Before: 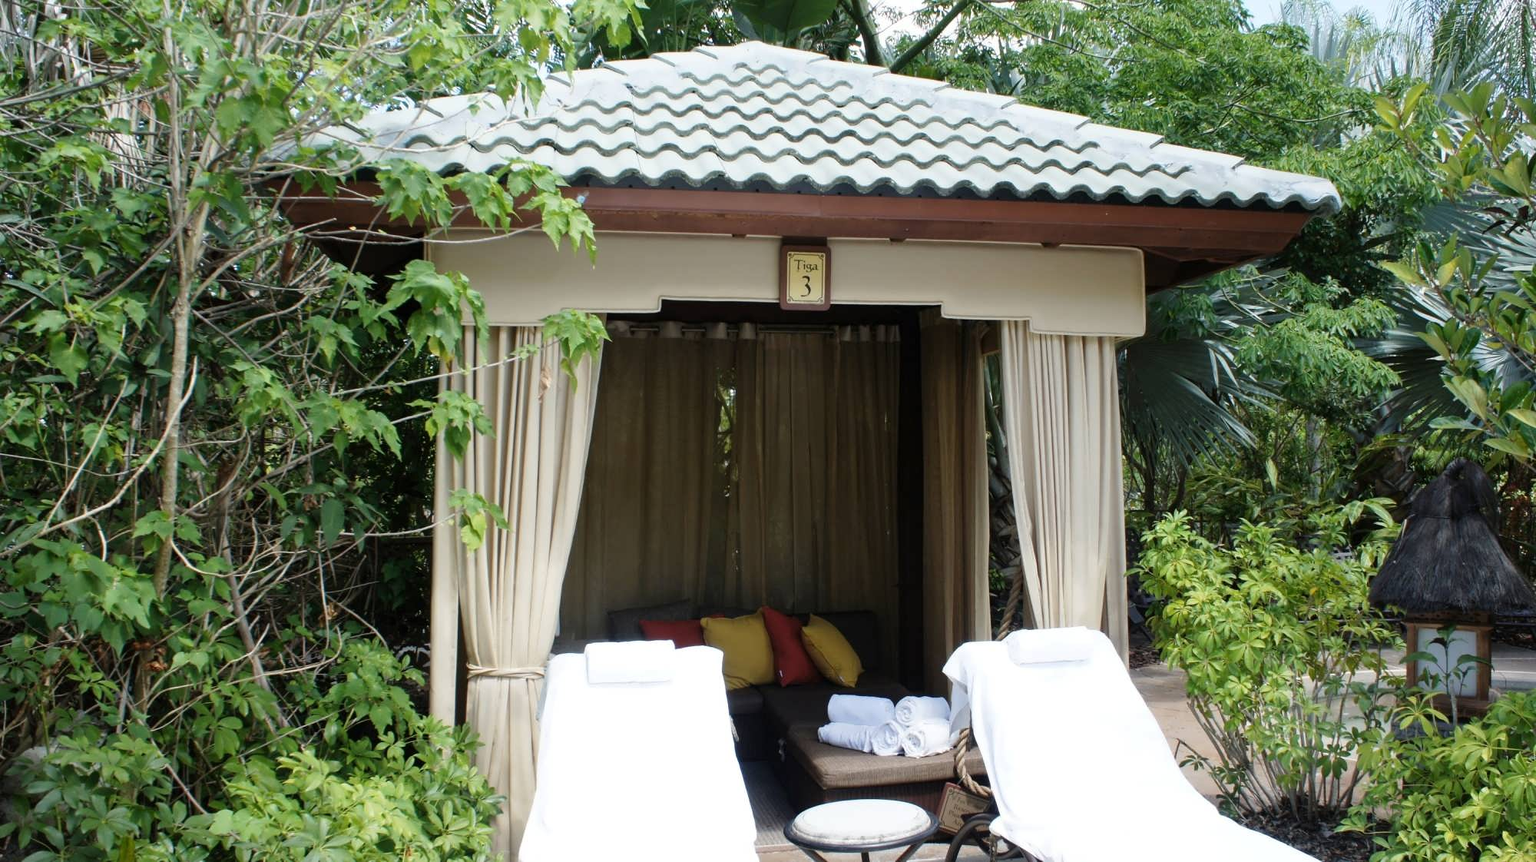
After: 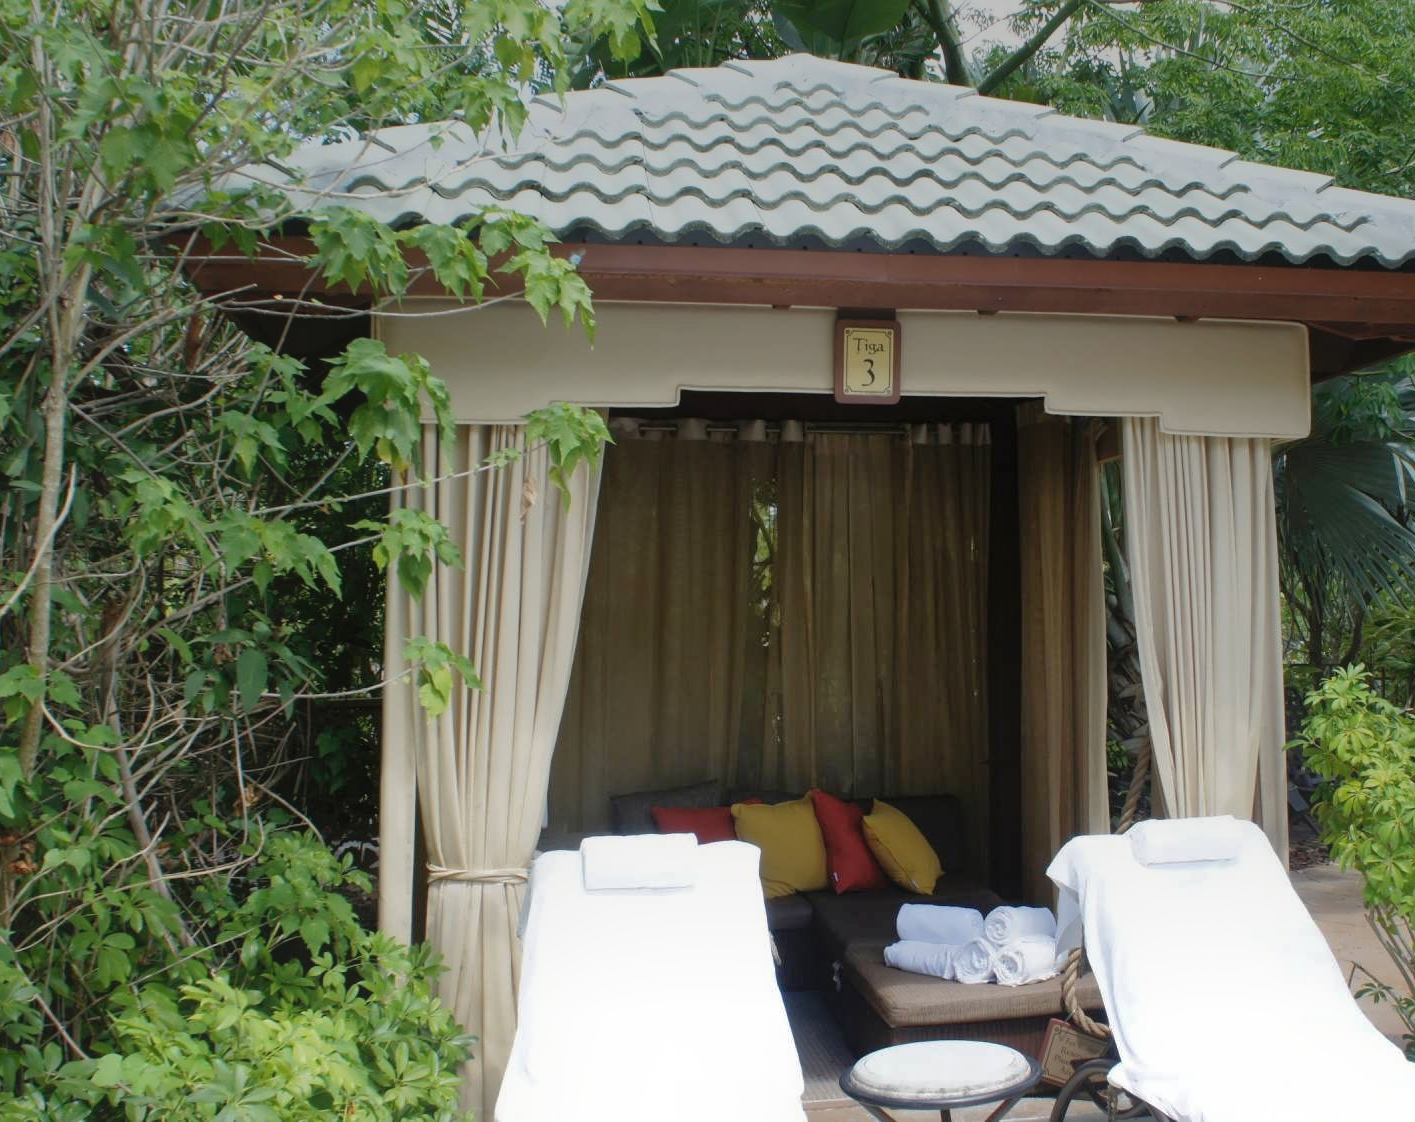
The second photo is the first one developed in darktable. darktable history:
shadows and highlights: on, module defaults
contrast equalizer: octaves 7, y [[0.6 ×6], [0.55 ×6], [0 ×6], [0 ×6], [0 ×6]], mix -0.3
graduated density: on, module defaults
crop and rotate: left 9.061%, right 20.142%
